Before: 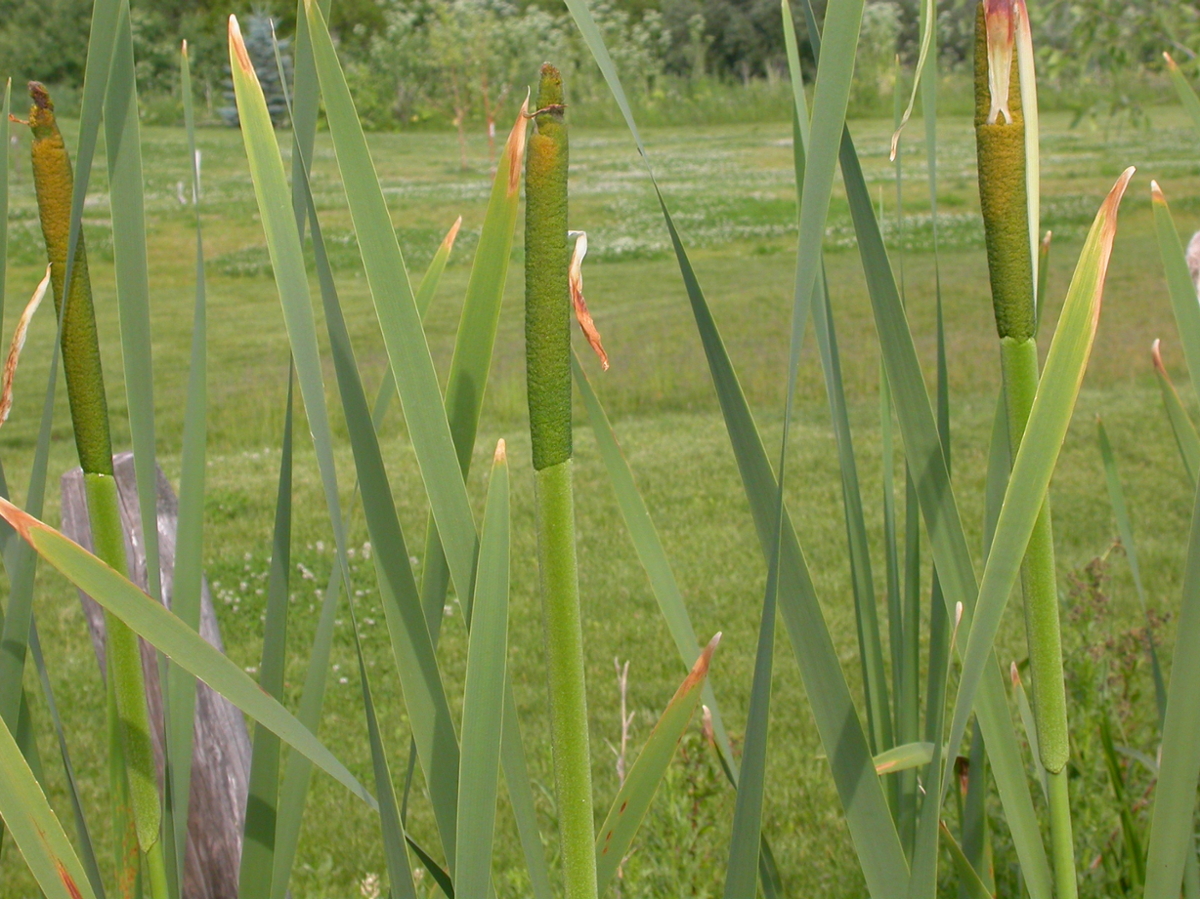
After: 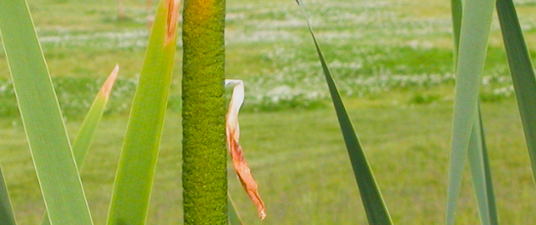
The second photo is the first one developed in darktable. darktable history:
sigmoid: contrast 1.8
shadows and highlights: radius 93.07, shadows -14.46, white point adjustment 0.23, highlights 31.48, compress 48.23%, highlights color adjustment 52.79%, soften with gaussian
crop: left 28.64%, top 16.832%, right 26.637%, bottom 58.055%
